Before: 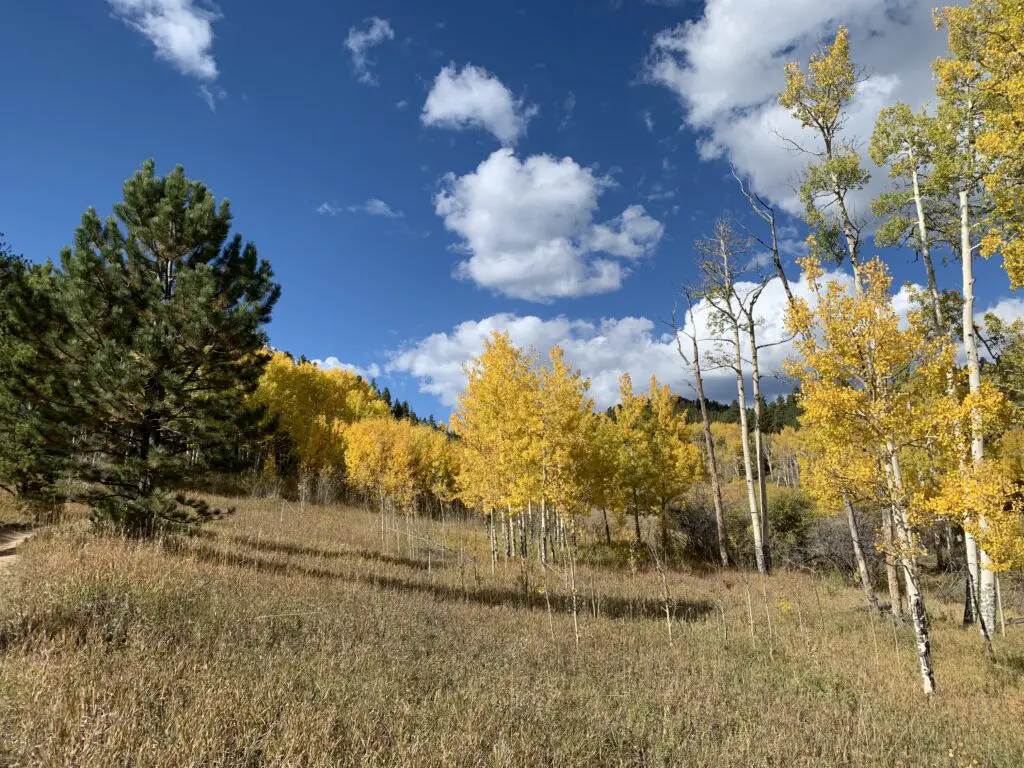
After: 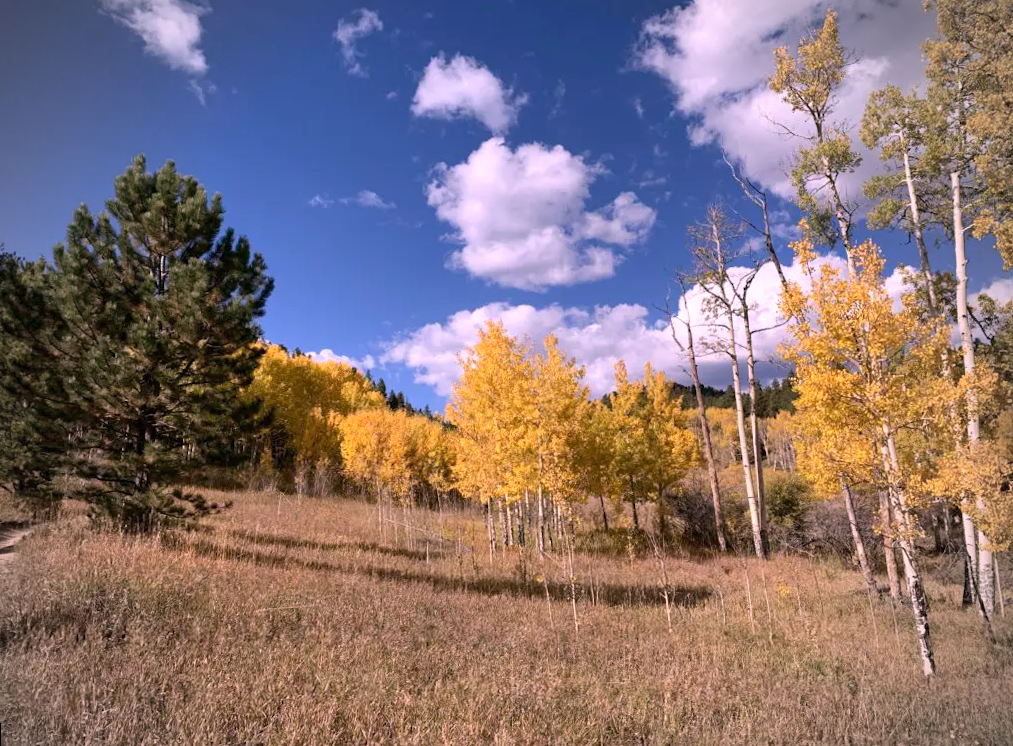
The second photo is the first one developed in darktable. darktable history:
rotate and perspective: rotation -1°, crop left 0.011, crop right 0.989, crop top 0.025, crop bottom 0.975
vignetting: fall-off start 71.74%
white balance: red 1.188, blue 1.11
